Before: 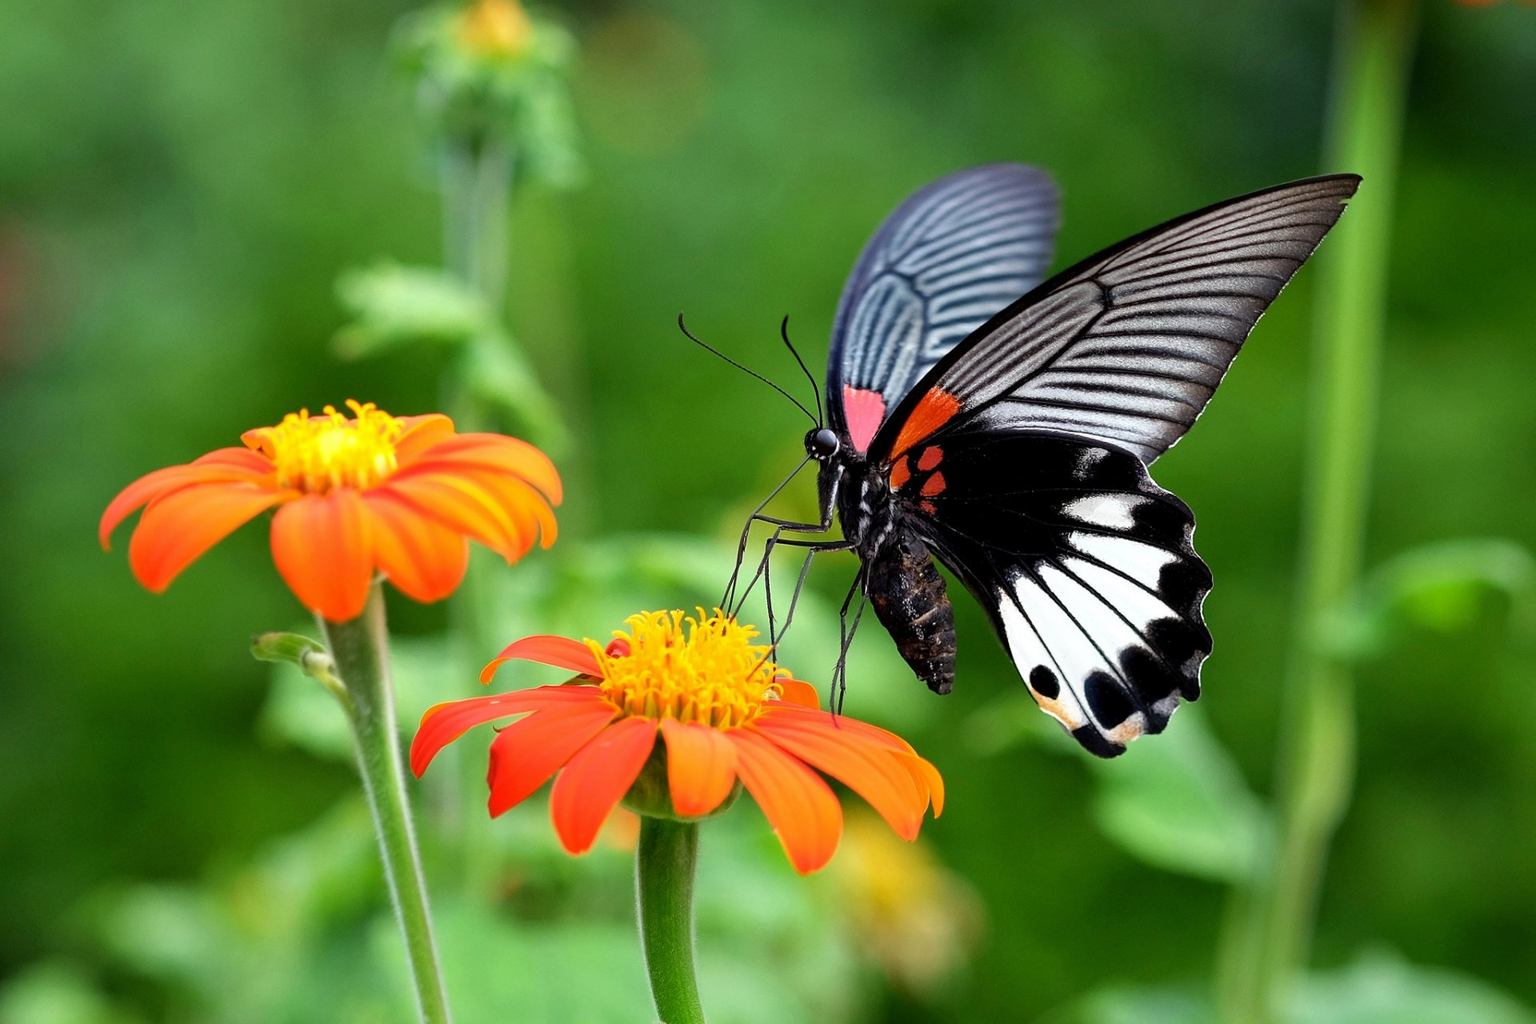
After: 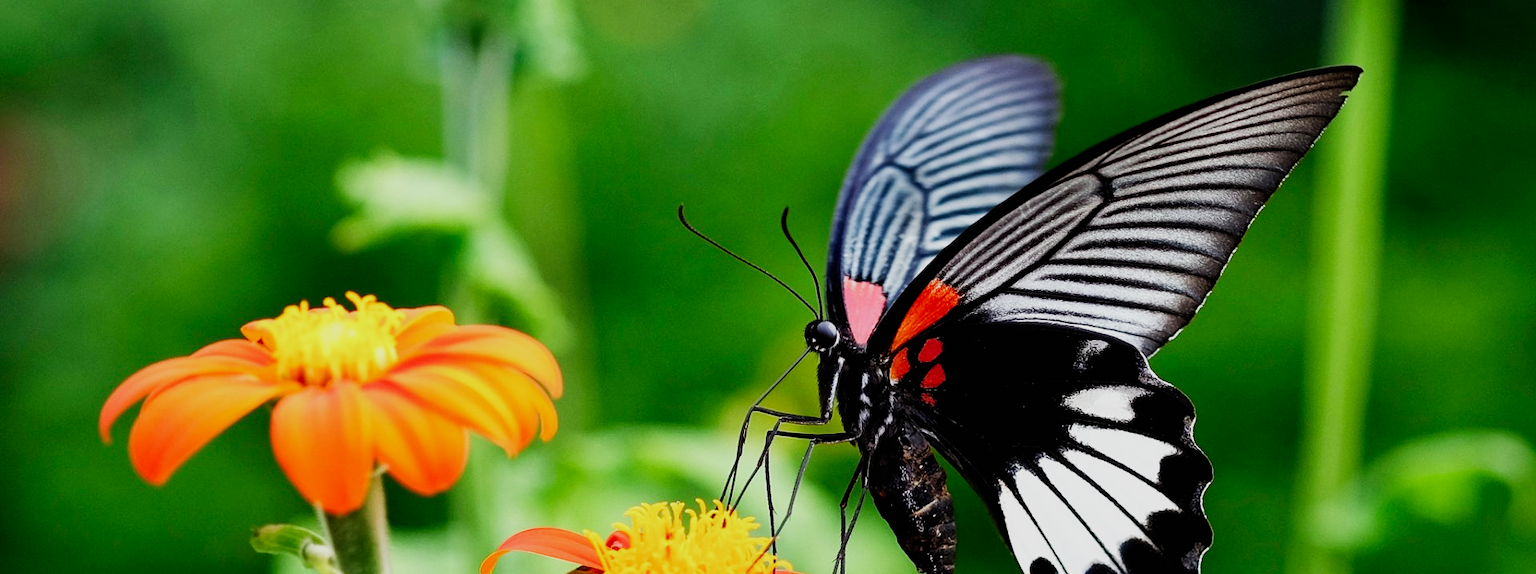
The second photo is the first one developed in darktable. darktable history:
crop and rotate: top 10.605%, bottom 33.274%
sigmoid: contrast 1.8, skew -0.2, preserve hue 0%, red attenuation 0.1, red rotation 0.035, green attenuation 0.1, green rotation -0.017, blue attenuation 0.15, blue rotation -0.052, base primaries Rec2020
